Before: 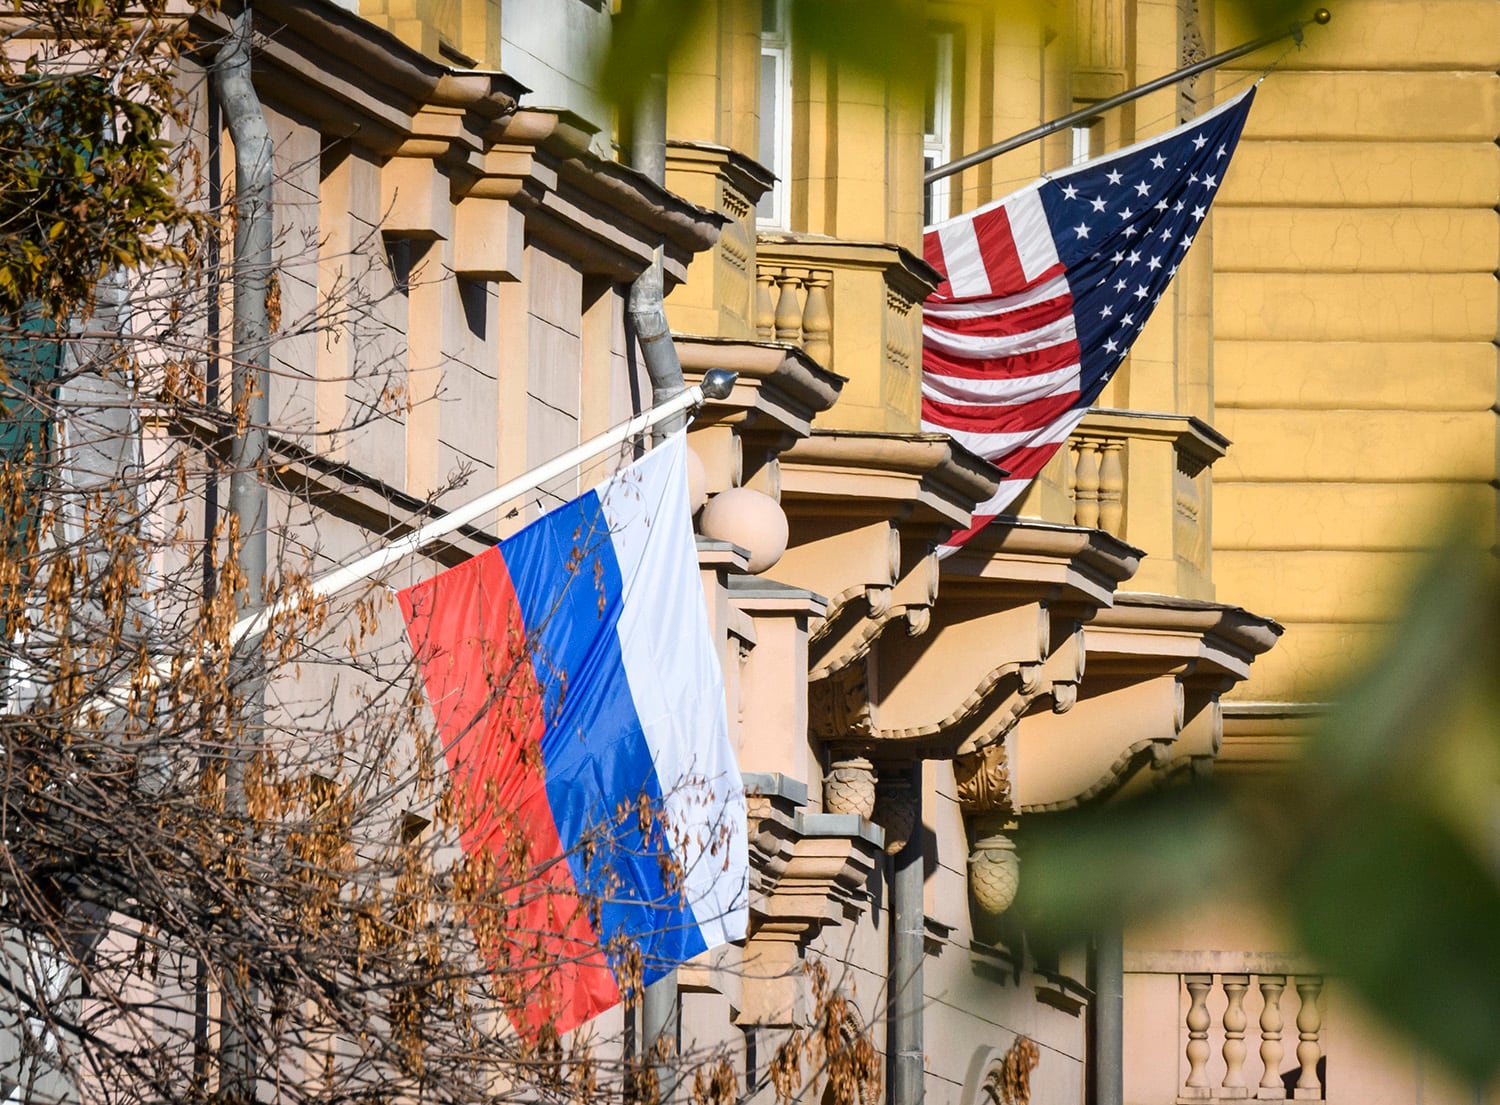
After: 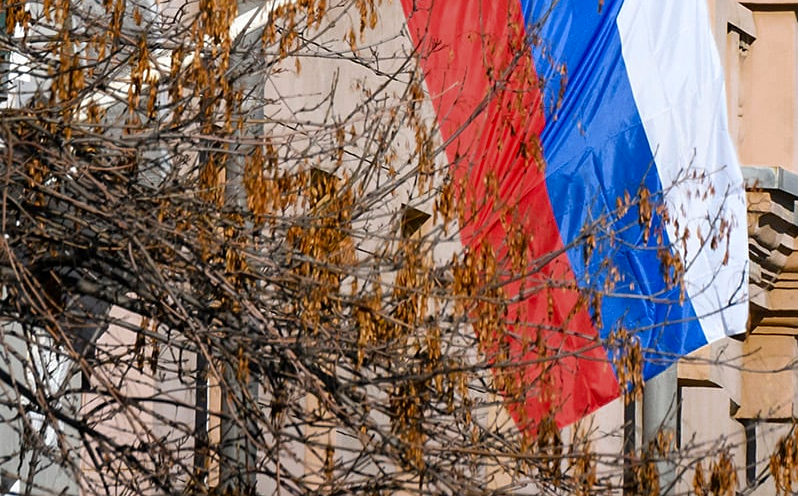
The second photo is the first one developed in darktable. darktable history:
crop and rotate: top 54.923%, right 46.792%, bottom 0.126%
color zones: curves: ch0 [(0.11, 0.396) (0.195, 0.36) (0.25, 0.5) (0.303, 0.412) (0.357, 0.544) (0.75, 0.5) (0.967, 0.328)]; ch1 [(0, 0.468) (0.112, 0.512) (0.202, 0.6) (0.25, 0.5) (0.307, 0.352) (0.357, 0.544) (0.75, 0.5) (0.963, 0.524)]
sharpen: amount 0.214
